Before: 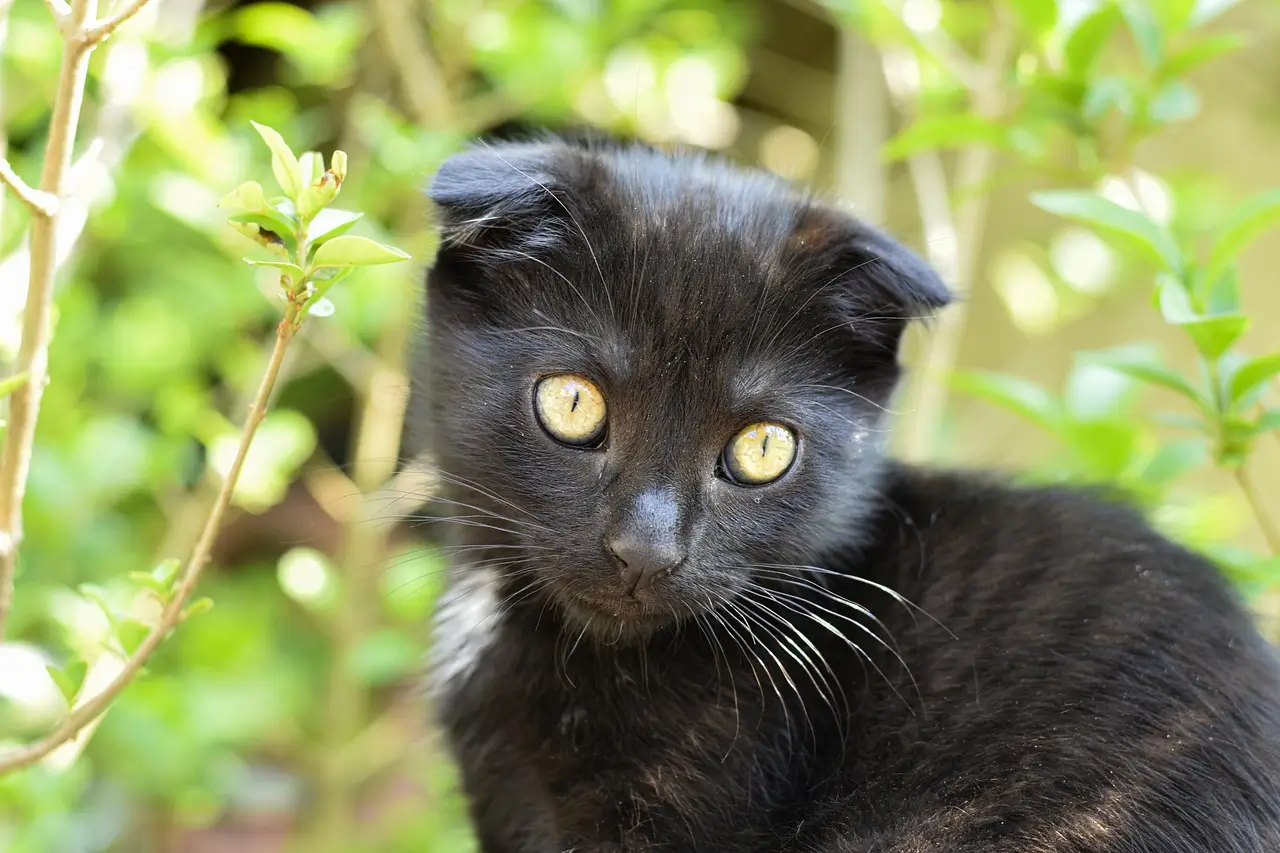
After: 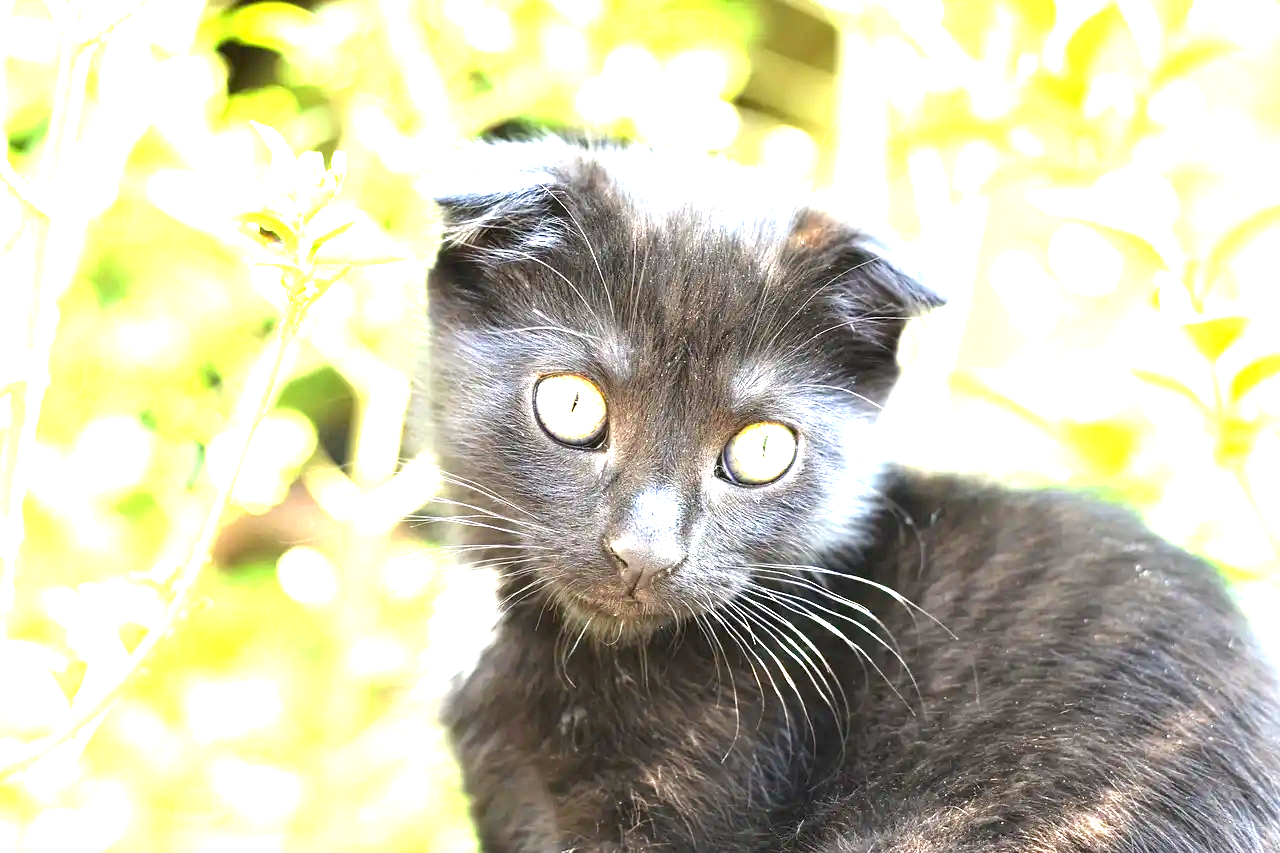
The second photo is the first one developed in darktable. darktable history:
exposure: black level correction 0, exposure 2.349 EV, compensate exposure bias true, compensate highlight preservation false
